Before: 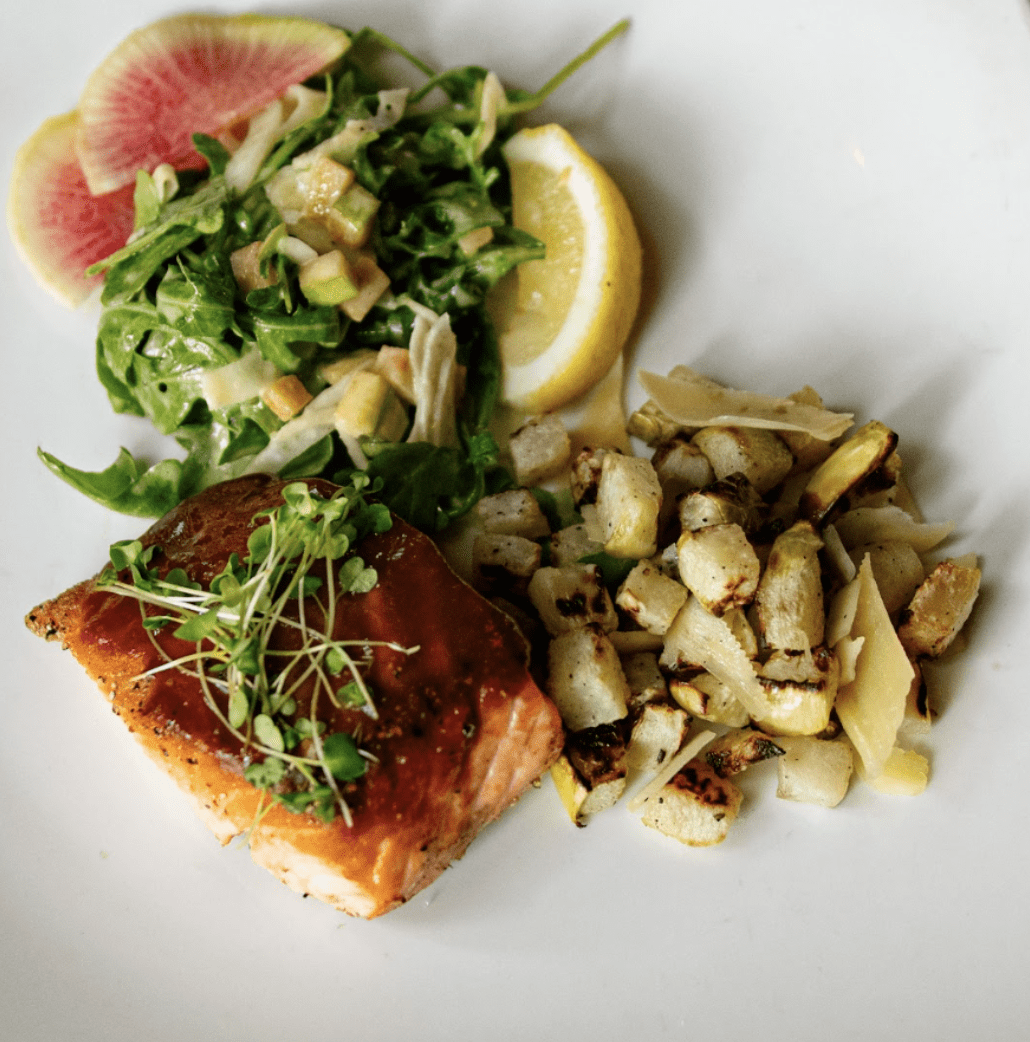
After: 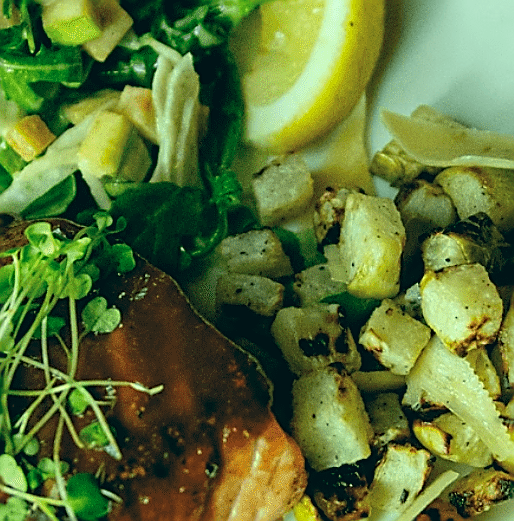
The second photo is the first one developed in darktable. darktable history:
color correction: highlights a* -20.08, highlights b* 9.8, shadows a* -20.4, shadows b* -10.76
contrast brightness saturation: brightness 0.09, saturation 0.19
crop: left 25%, top 25%, right 25%, bottom 25%
sharpen: radius 1.4, amount 1.25, threshold 0.7
